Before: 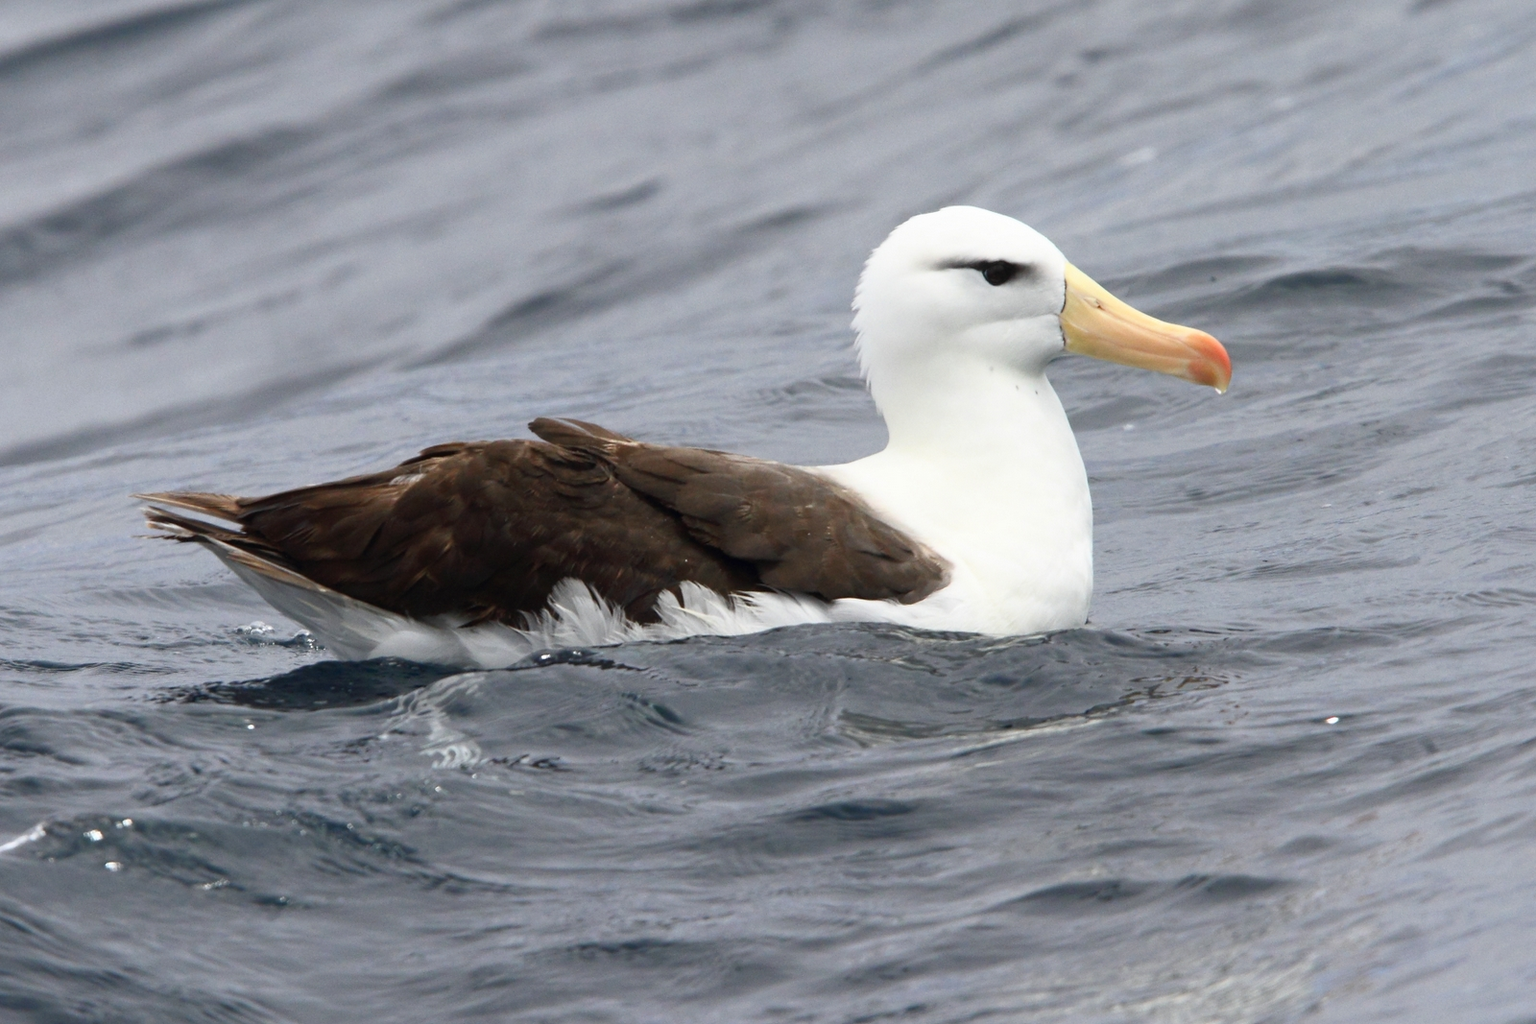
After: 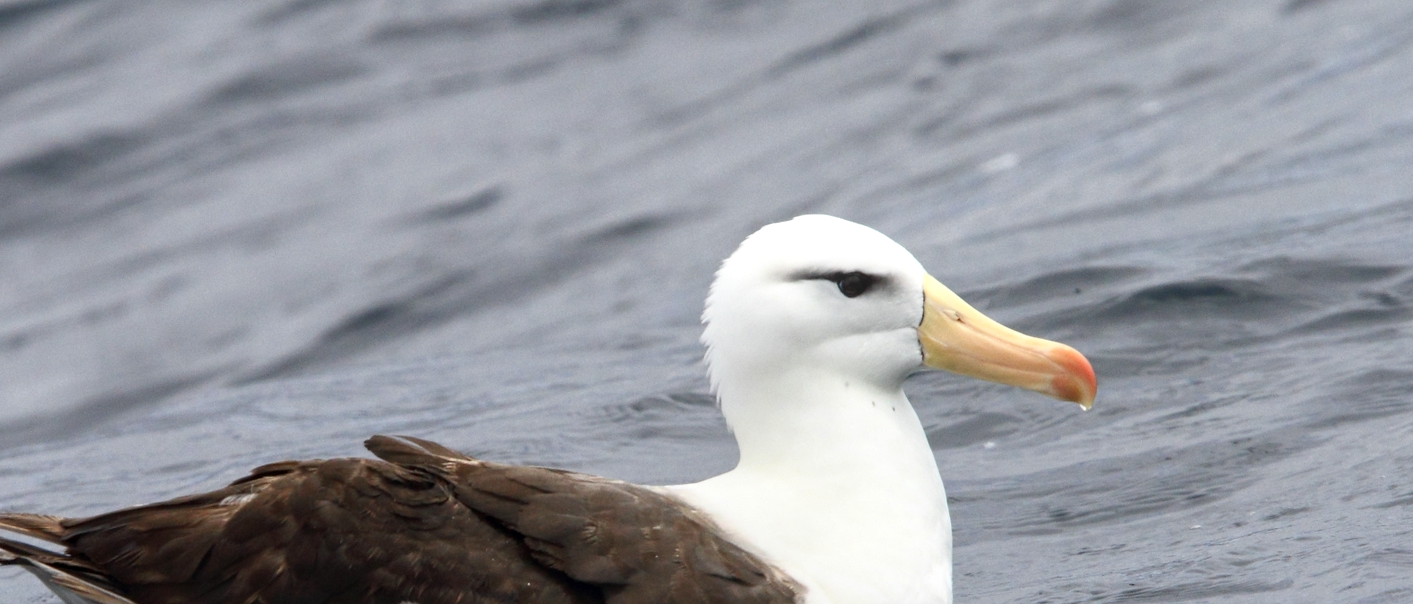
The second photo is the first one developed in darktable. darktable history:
crop and rotate: left 11.679%, bottom 43.323%
local contrast: on, module defaults
tone equalizer: on, module defaults
exposure: exposure -0.004 EV, compensate exposure bias true, compensate highlight preservation false
